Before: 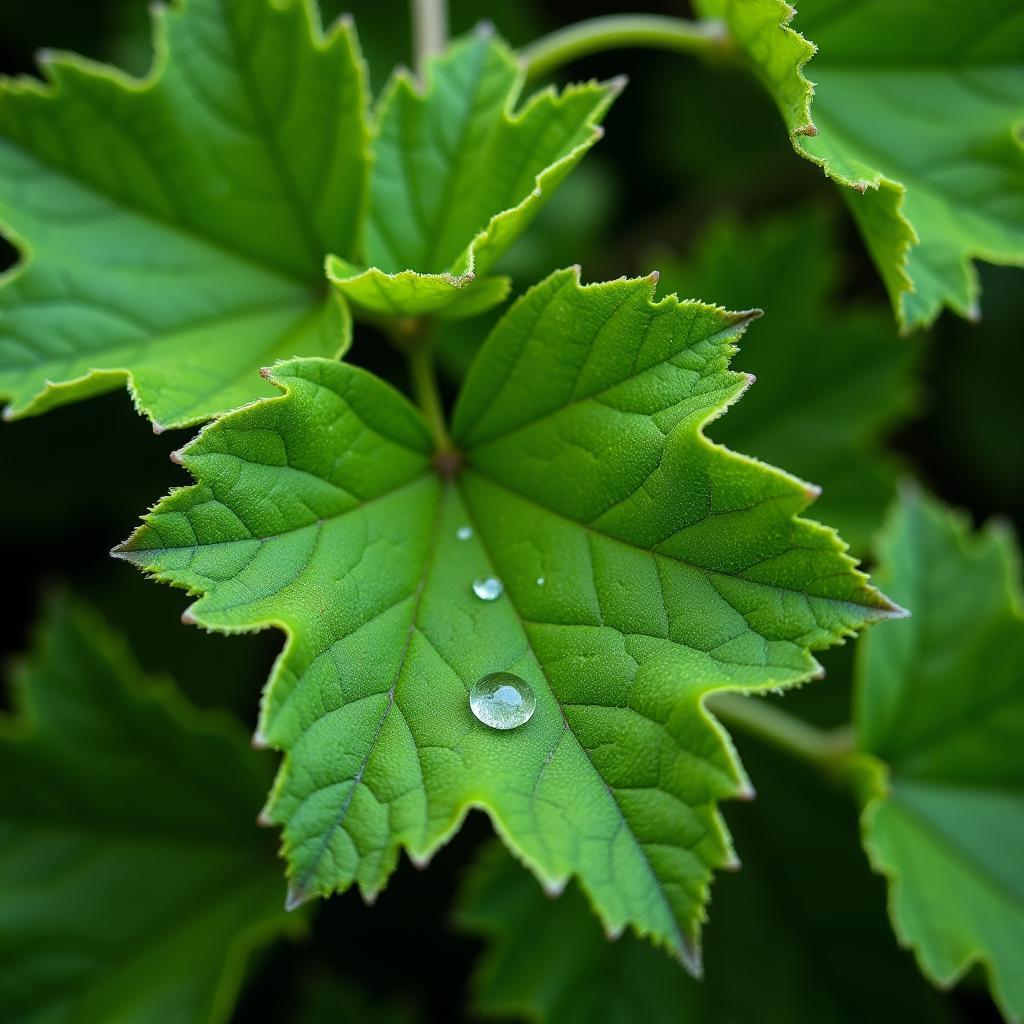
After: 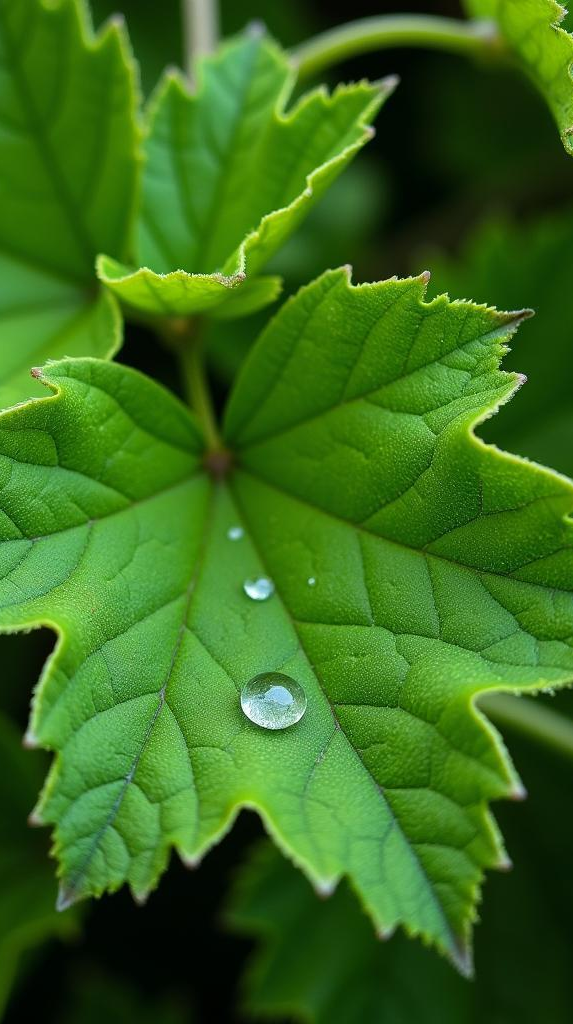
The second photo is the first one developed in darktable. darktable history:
crop and rotate: left 22.442%, right 21.564%
